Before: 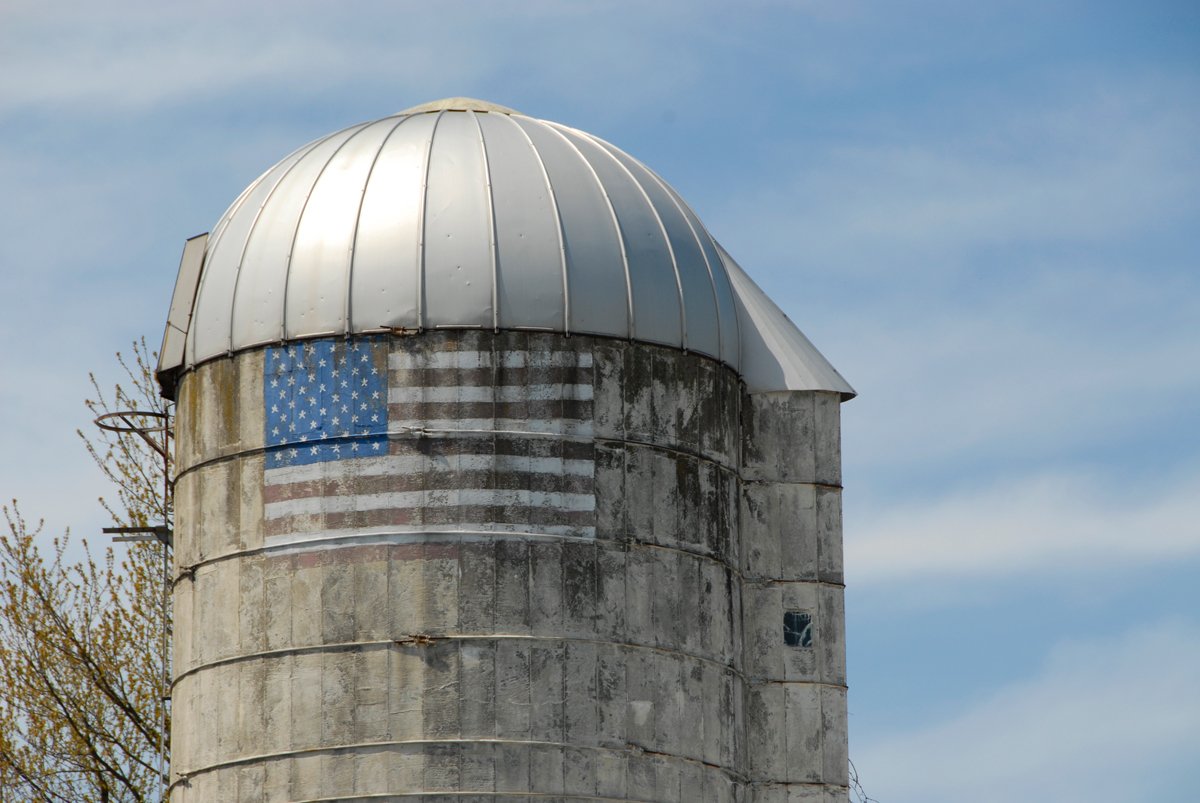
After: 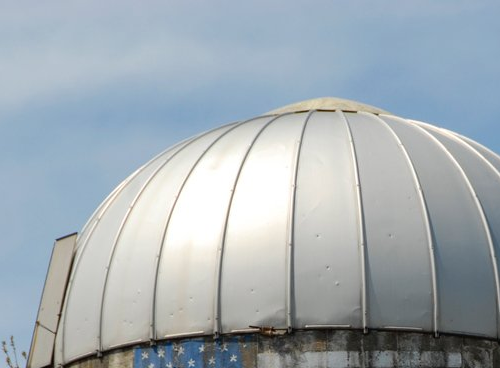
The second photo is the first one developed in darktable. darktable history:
crop and rotate: left 10.953%, top 0.058%, right 47.321%, bottom 54.014%
